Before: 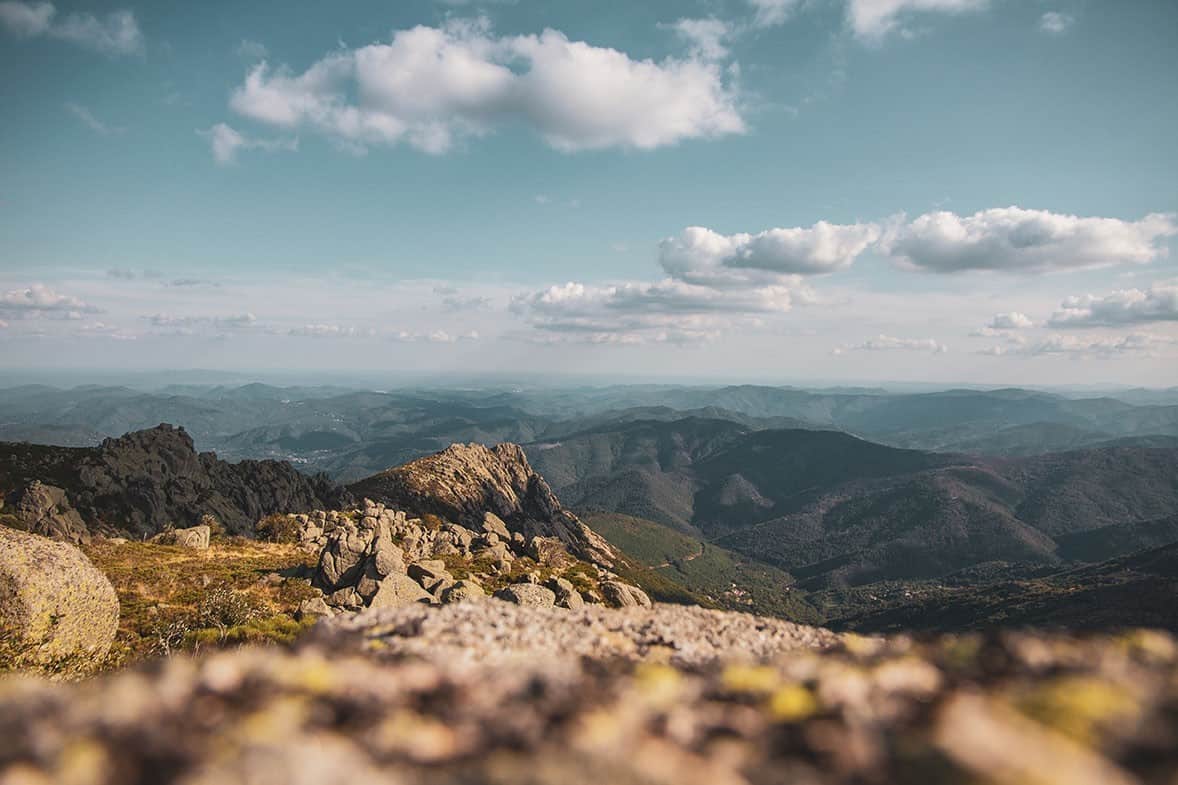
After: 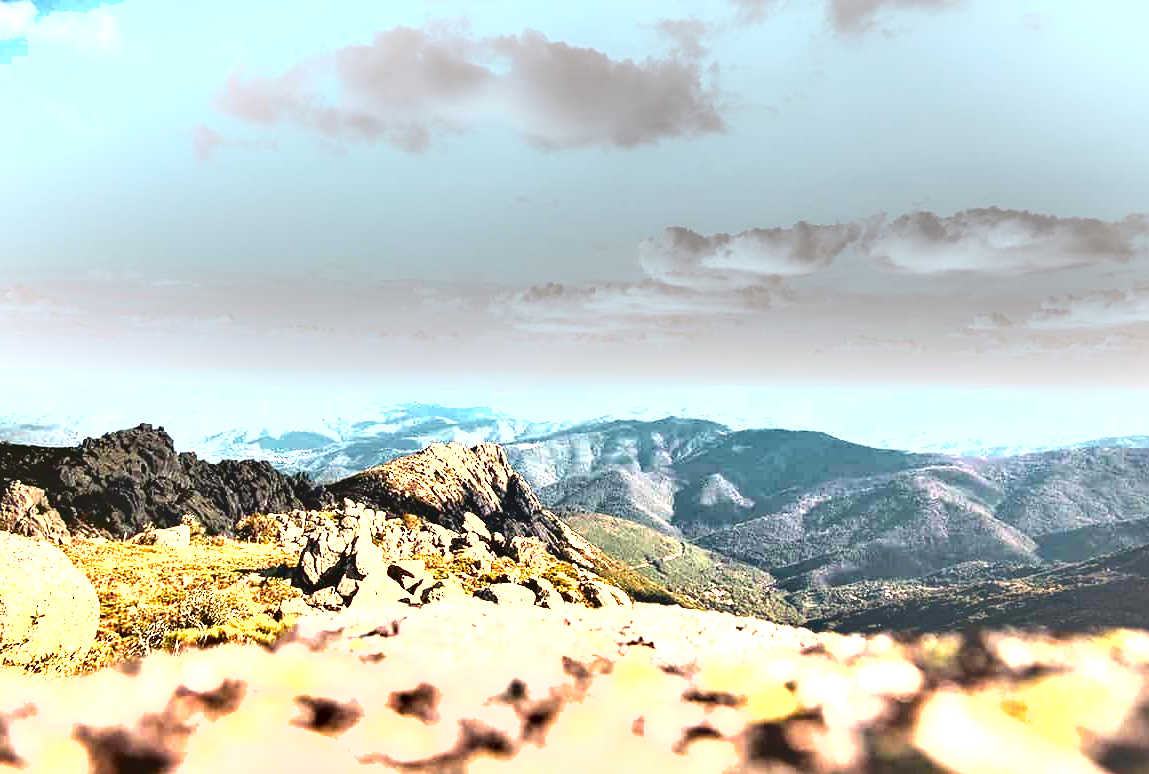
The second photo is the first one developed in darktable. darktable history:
exposure: exposure 3 EV, compensate highlight preservation false
crop and rotate: left 1.774%, right 0.633%, bottom 1.28%
shadows and highlights: shadows 49, highlights -41, soften with gaussian
